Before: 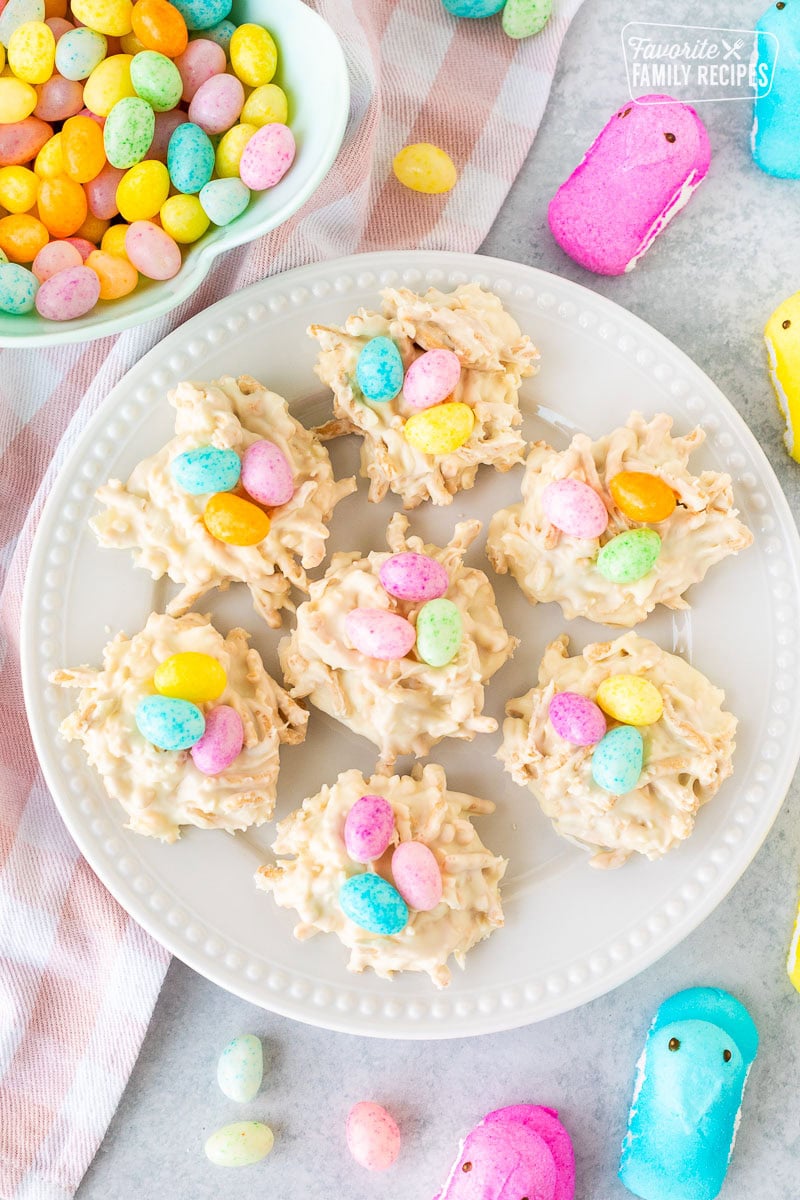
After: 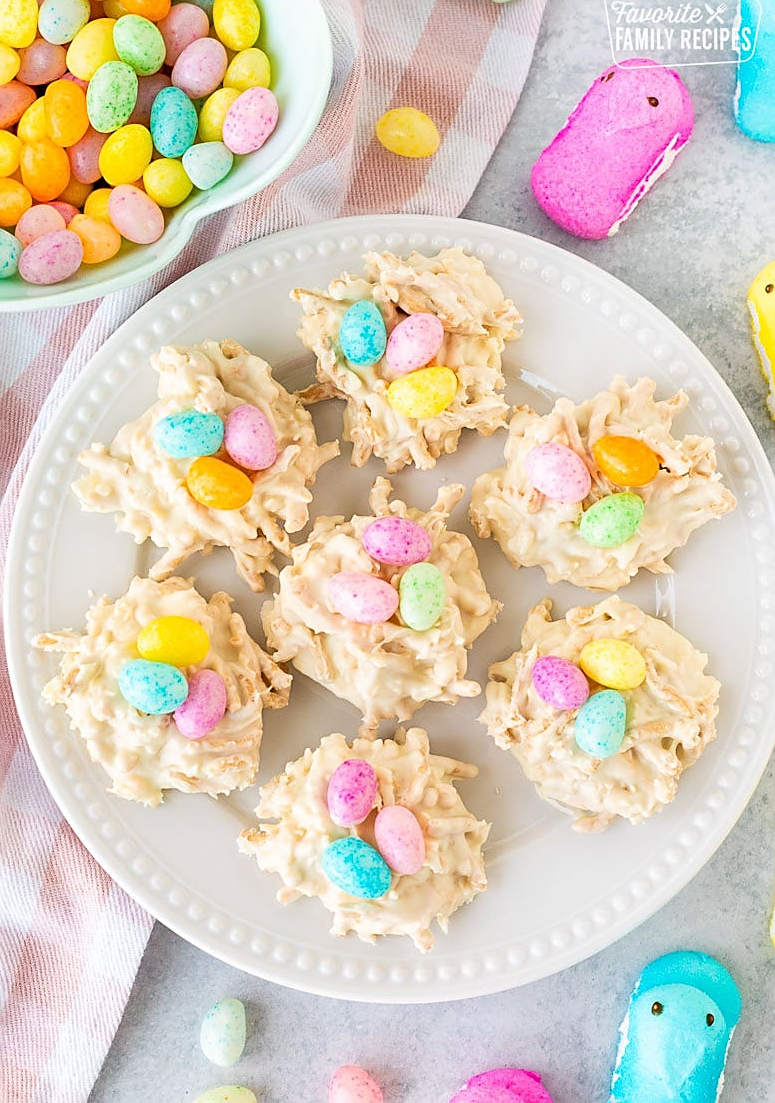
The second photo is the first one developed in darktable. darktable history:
crop: left 2.219%, top 3.083%, right 0.818%, bottom 4.935%
sharpen: on, module defaults
